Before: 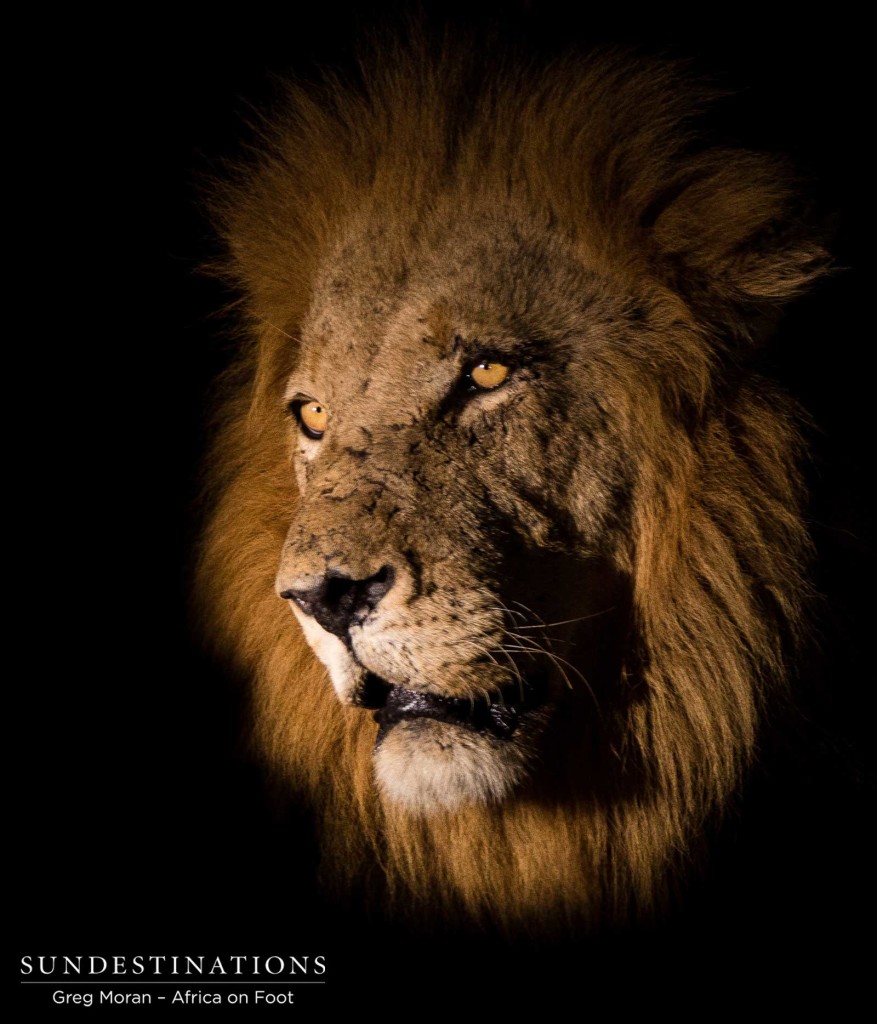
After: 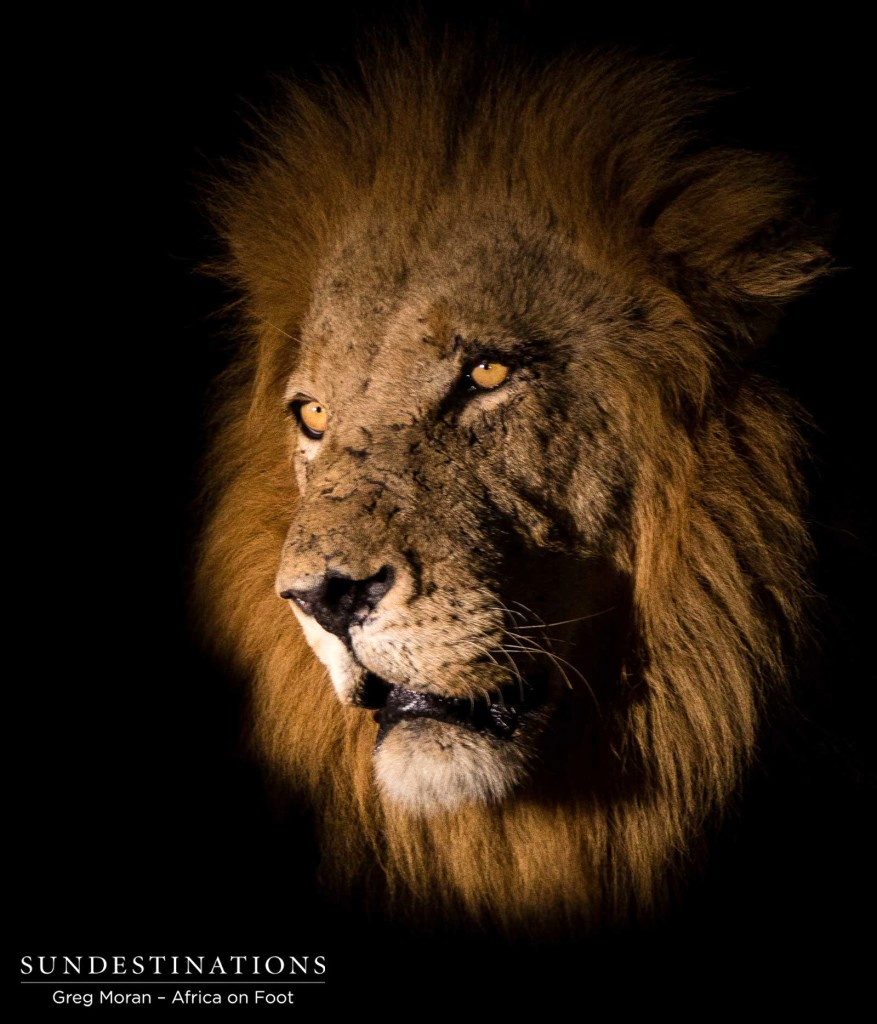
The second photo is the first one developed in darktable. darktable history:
exposure: exposure 0.169 EV, compensate highlight preservation false
